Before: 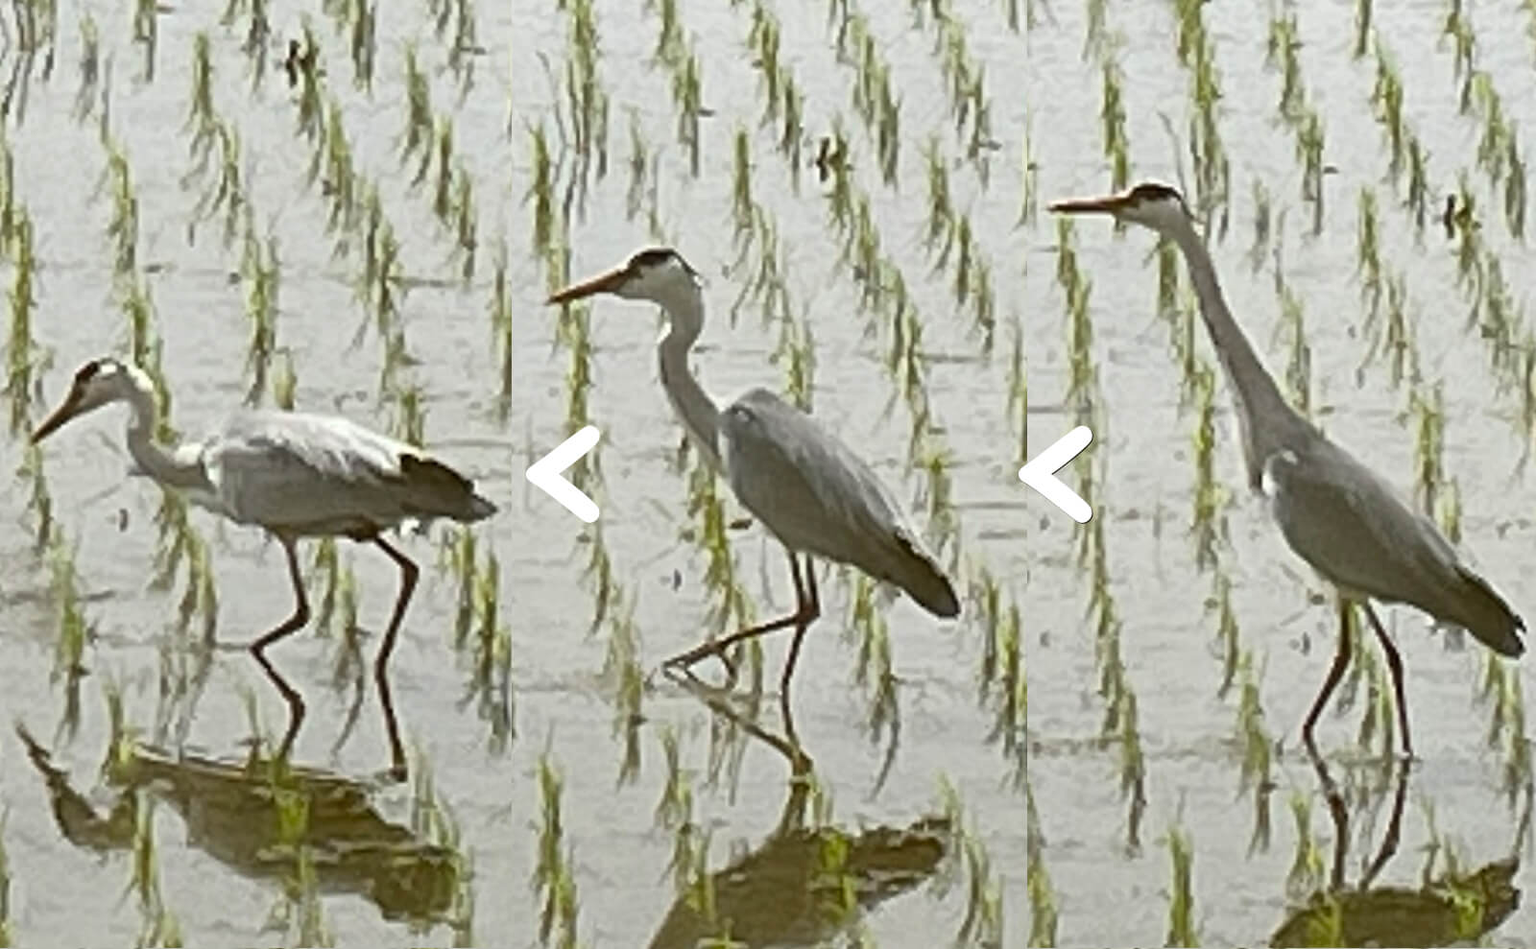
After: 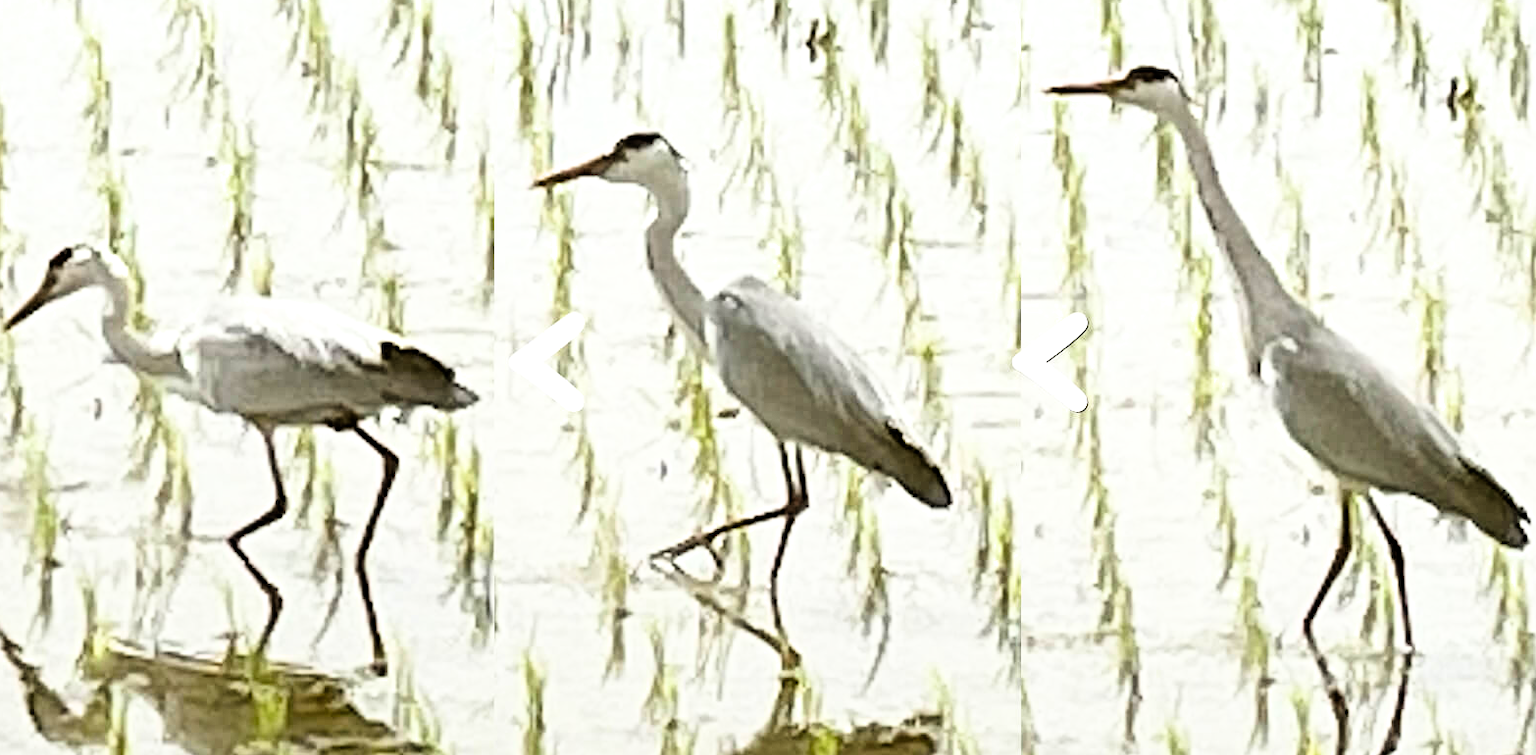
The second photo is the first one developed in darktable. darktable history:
exposure: black level correction 0.001, exposure 1.116 EV, compensate highlight preservation false
filmic rgb: black relative exposure -4 EV, white relative exposure 3 EV, hardness 3.02, contrast 1.5
crop and rotate: left 1.814%, top 12.818%, right 0.25%, bottom 9.225%
